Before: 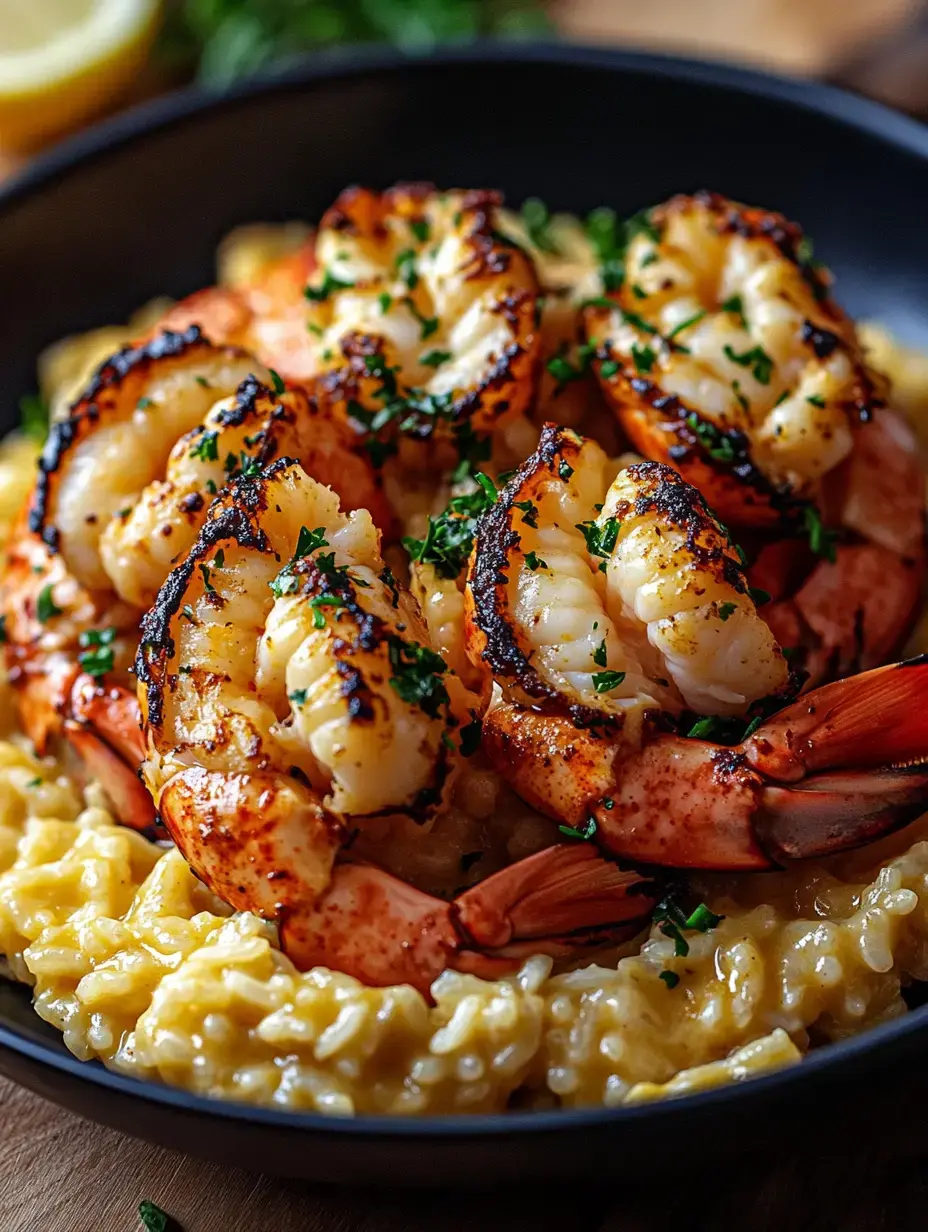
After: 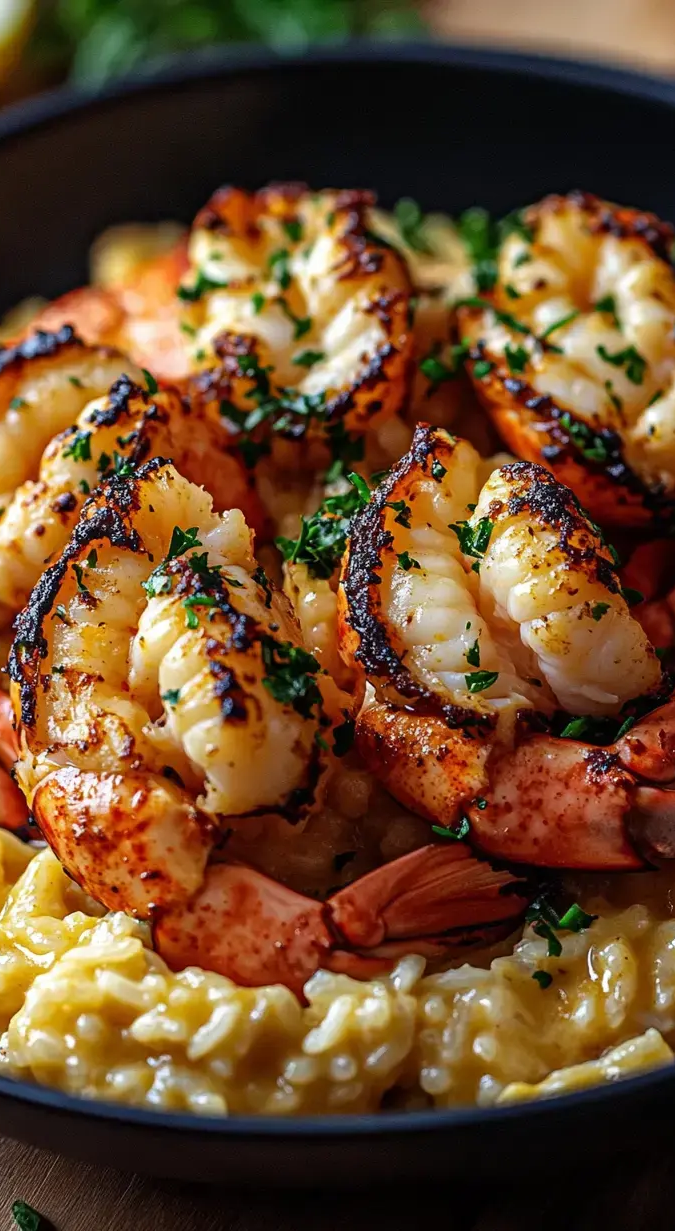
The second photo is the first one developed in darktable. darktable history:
crop: left 13.687%, top 0%, right 13.506%
